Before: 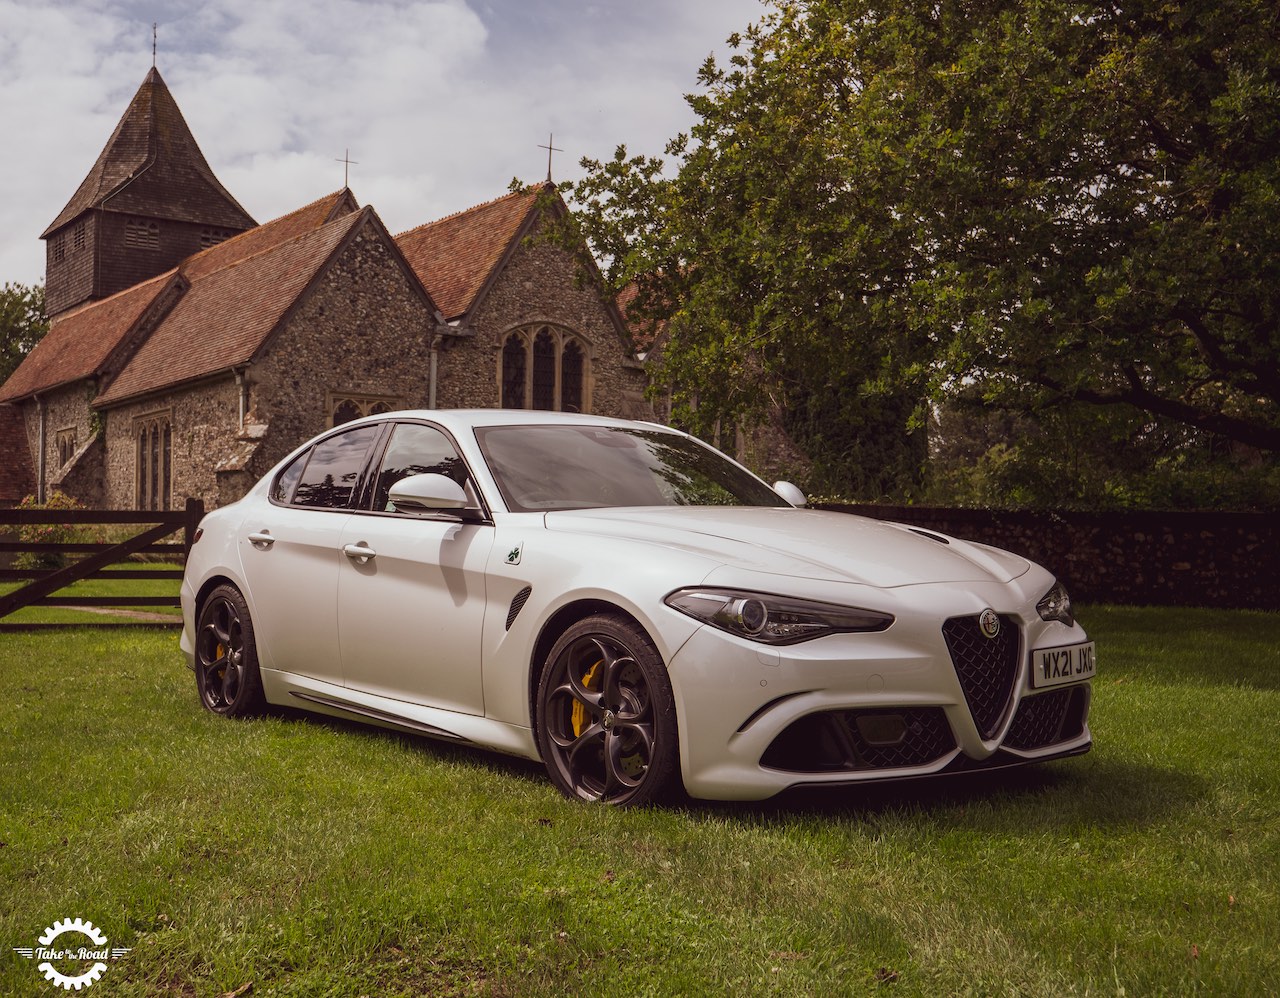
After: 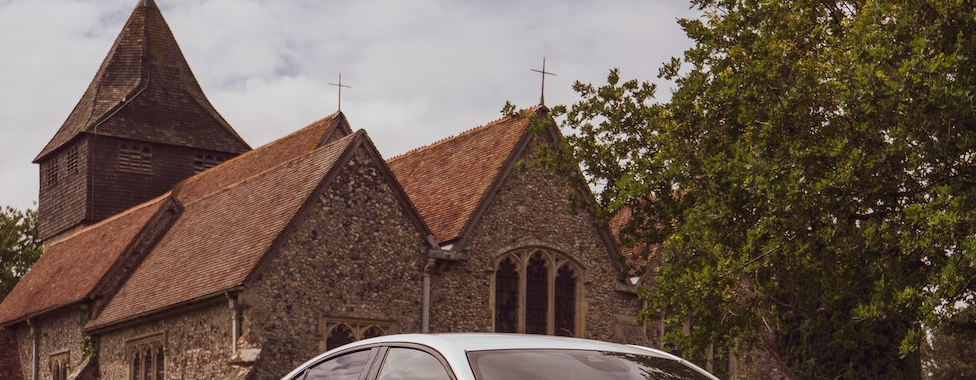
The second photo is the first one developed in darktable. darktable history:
crop: left 0.579%, top 7.627%, right 23.167%, bottom 54.275%
